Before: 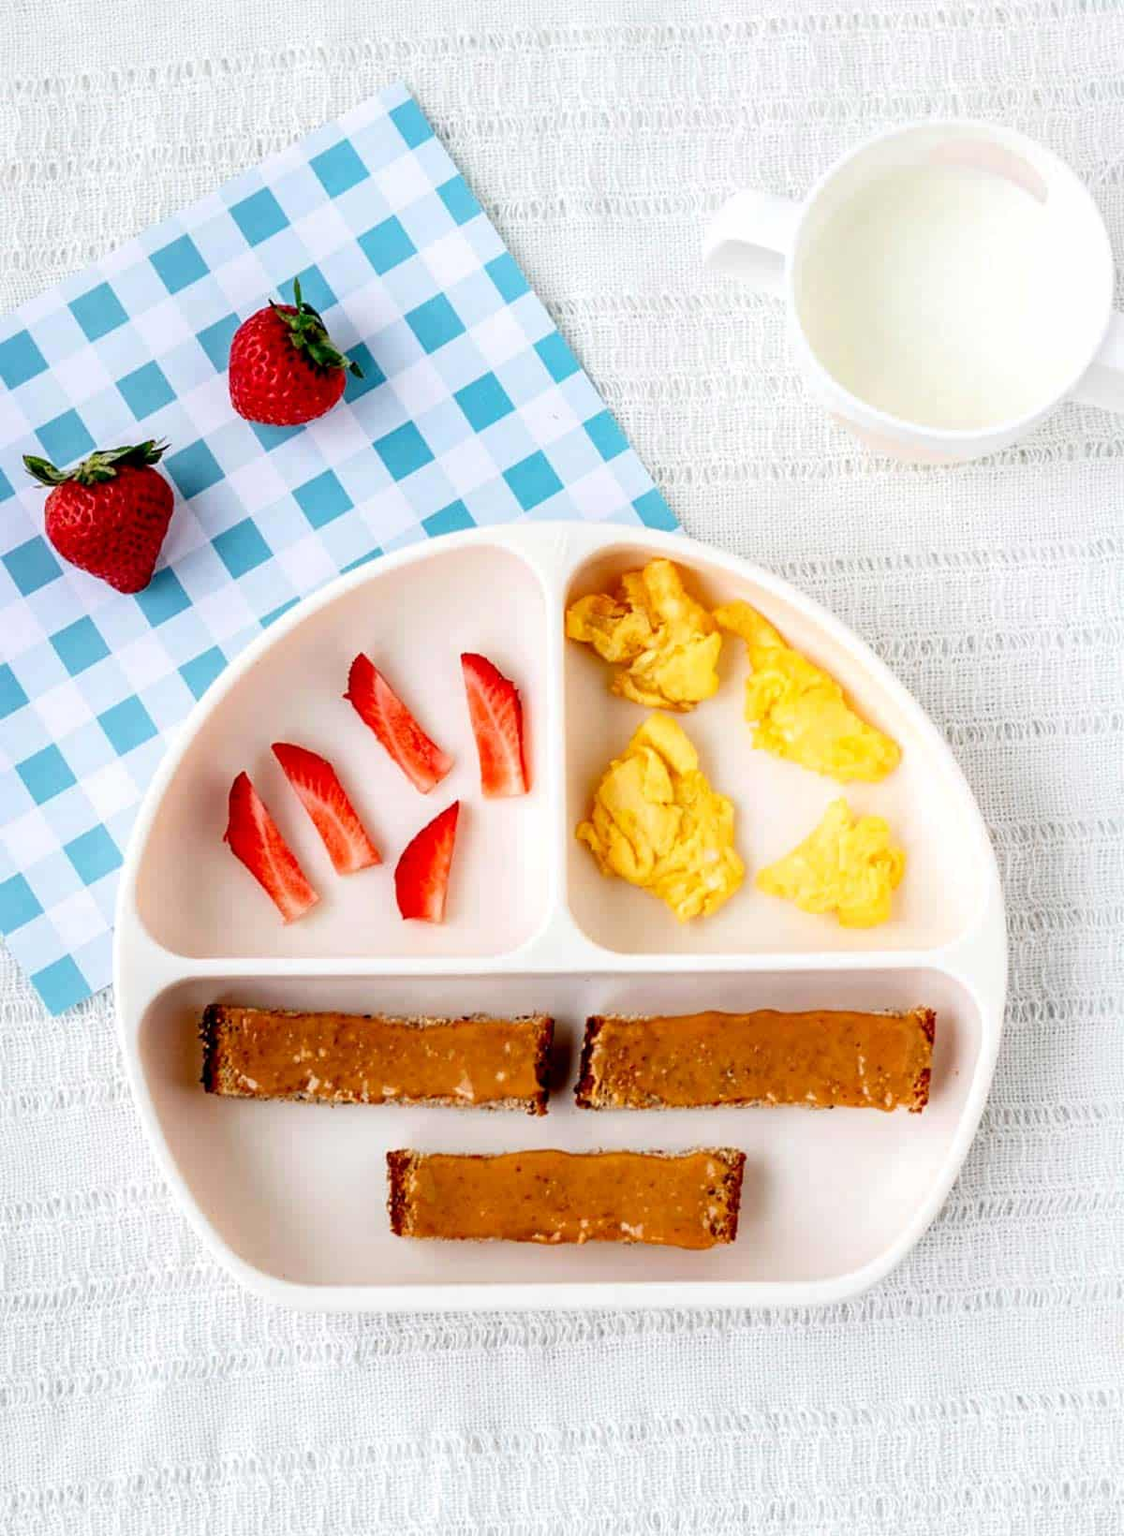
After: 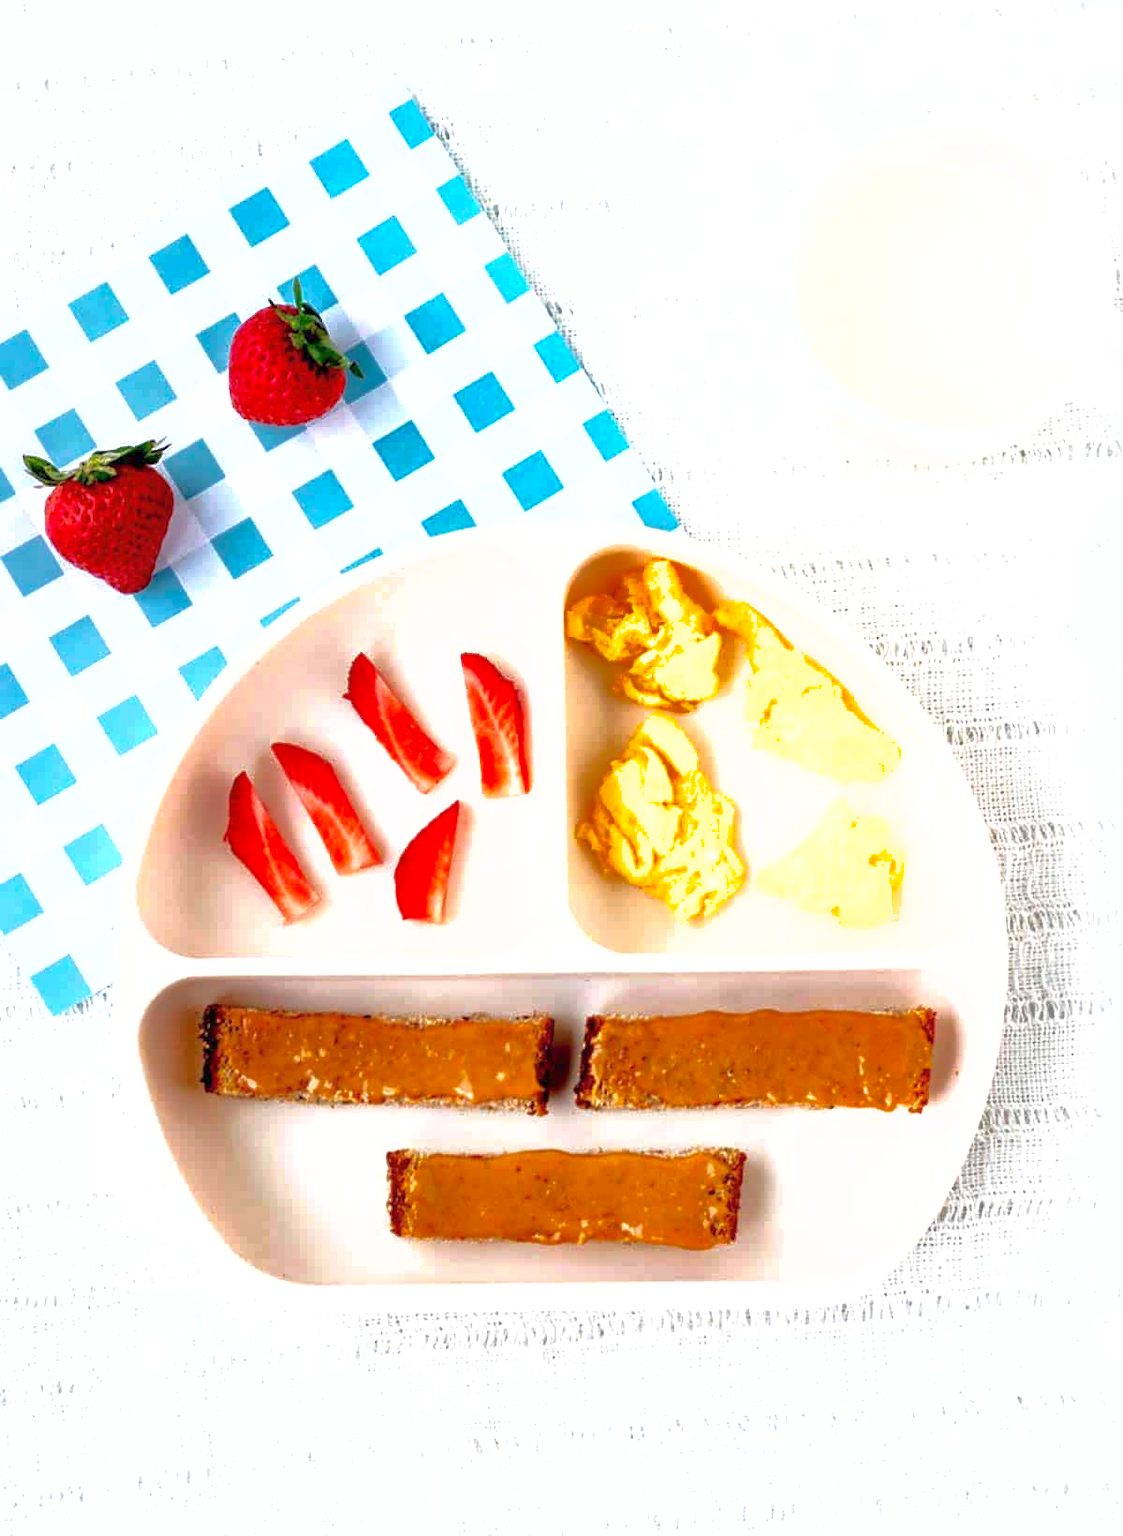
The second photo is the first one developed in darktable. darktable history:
exposure: exposure 0.661 EV, compensate highlight preservation false
shadows and highlights: on, module defaults
